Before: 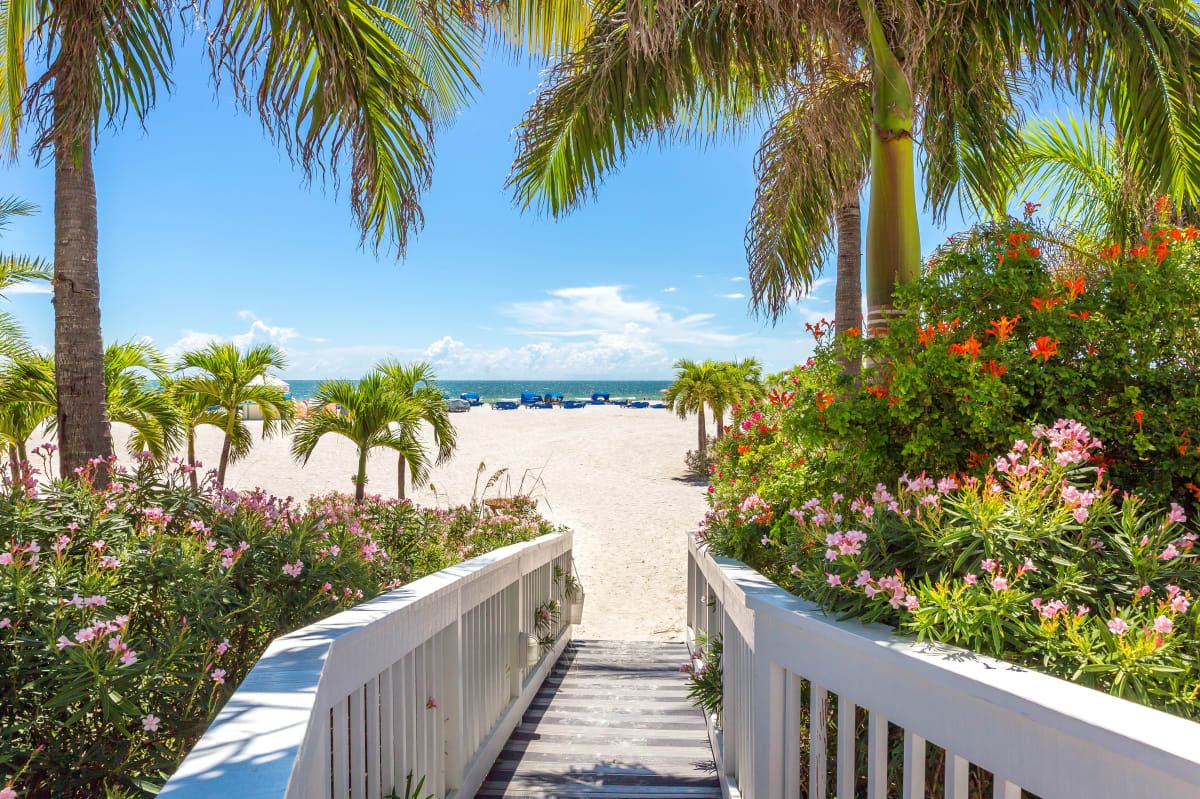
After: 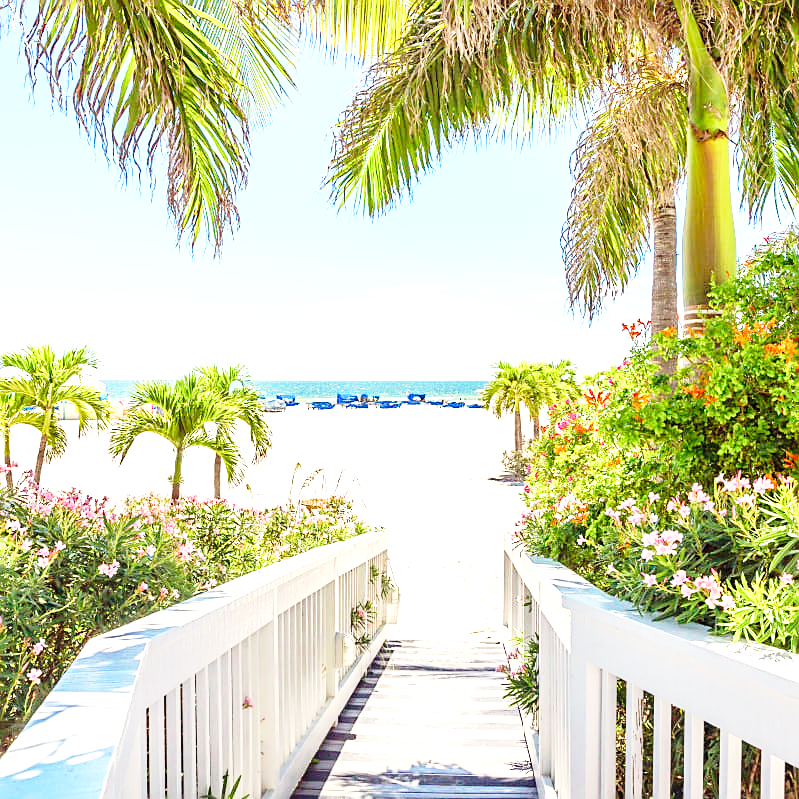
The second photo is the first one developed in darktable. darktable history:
exposure: black level correction 0, exposure 1.099 EV, compensate highlight preservation false
crop and rotate: left 15.398%, right 17.996%
sharpen: on, module defaults
color zones: curves: ch1 [(0.239, 0.552) (0.75, 0.5)]; ch2 [(0.25, 0.462) (0.749, 0.457)], mix -138%
base curve: curves: ch0 [(0, 0) (0.028, 0.03) (0.121, 0.232) (0.46, 0.748) (0.859, 0.968) (1, 1)], preserve colors none
color correction: highlights b* 2.97
